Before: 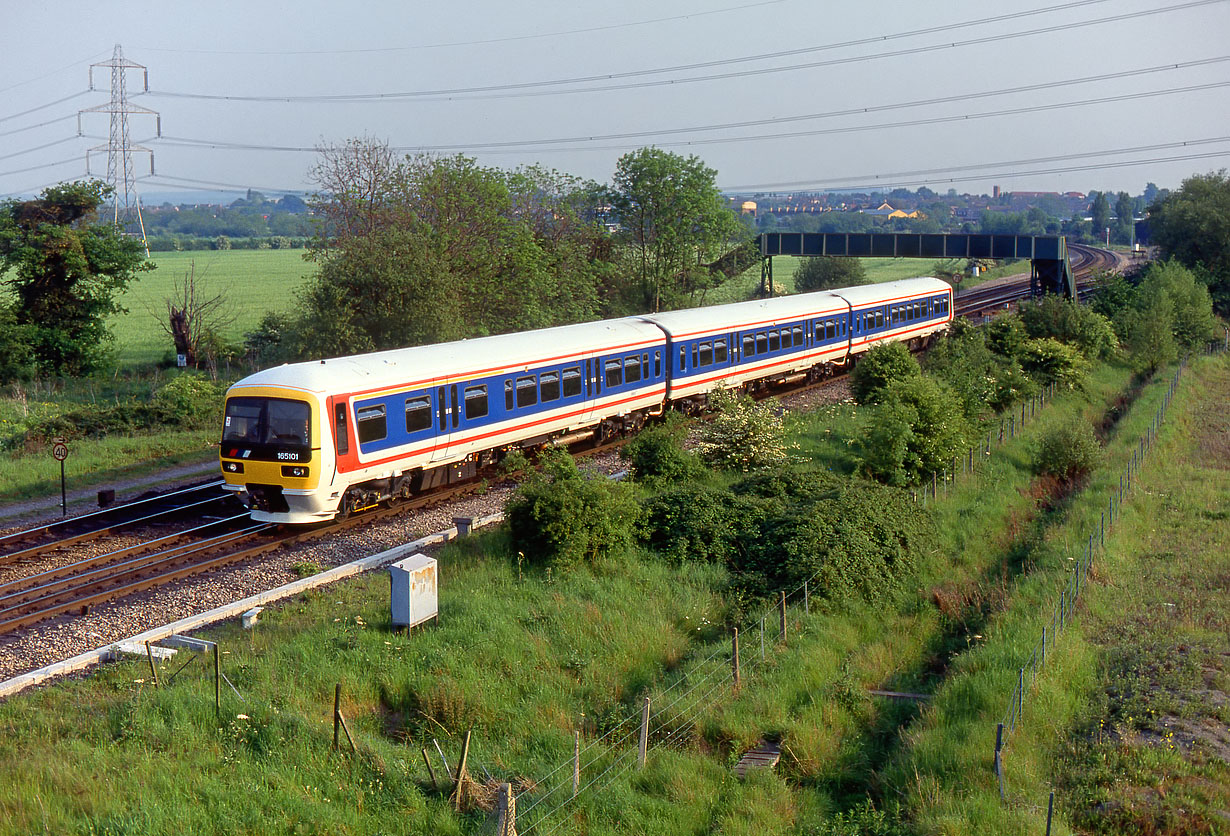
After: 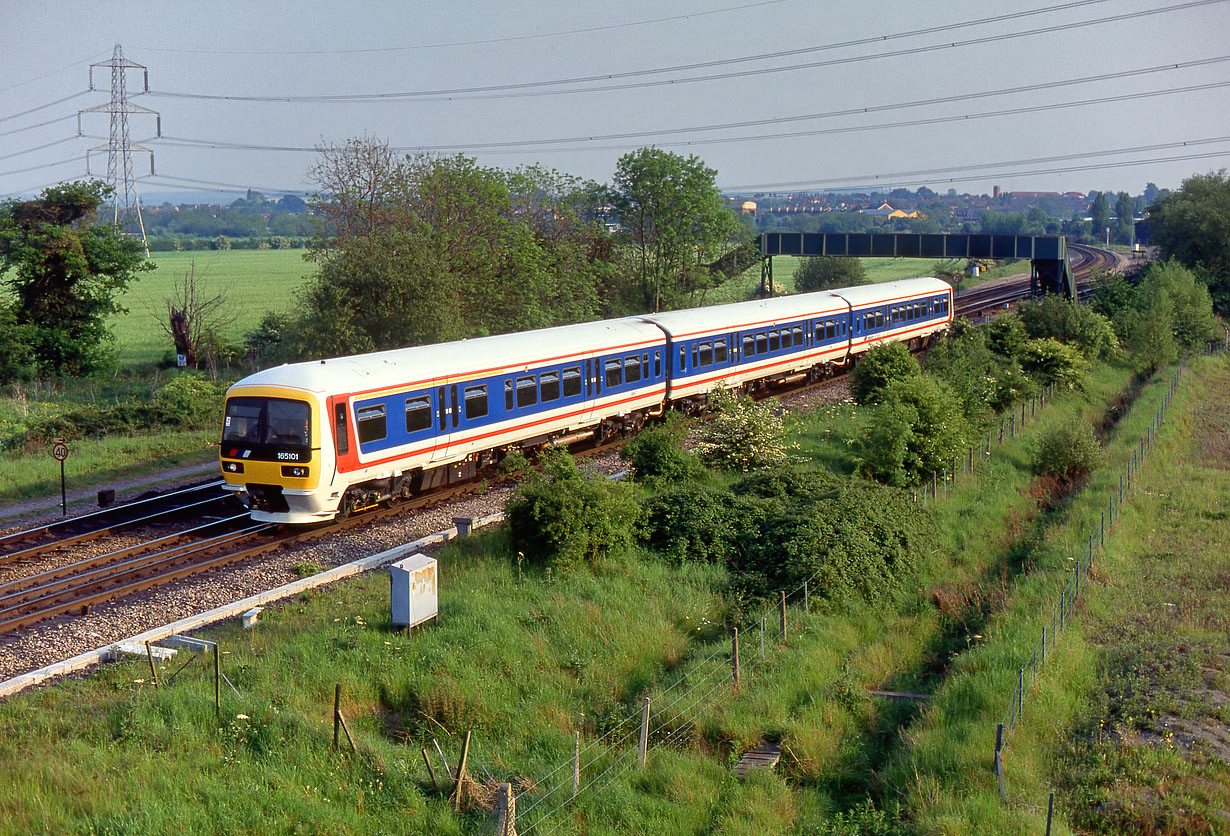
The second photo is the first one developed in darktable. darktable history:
shadows and highlights: shadows 39.77, highlights -54.87, low approximation 0.01, soften with gaussian
